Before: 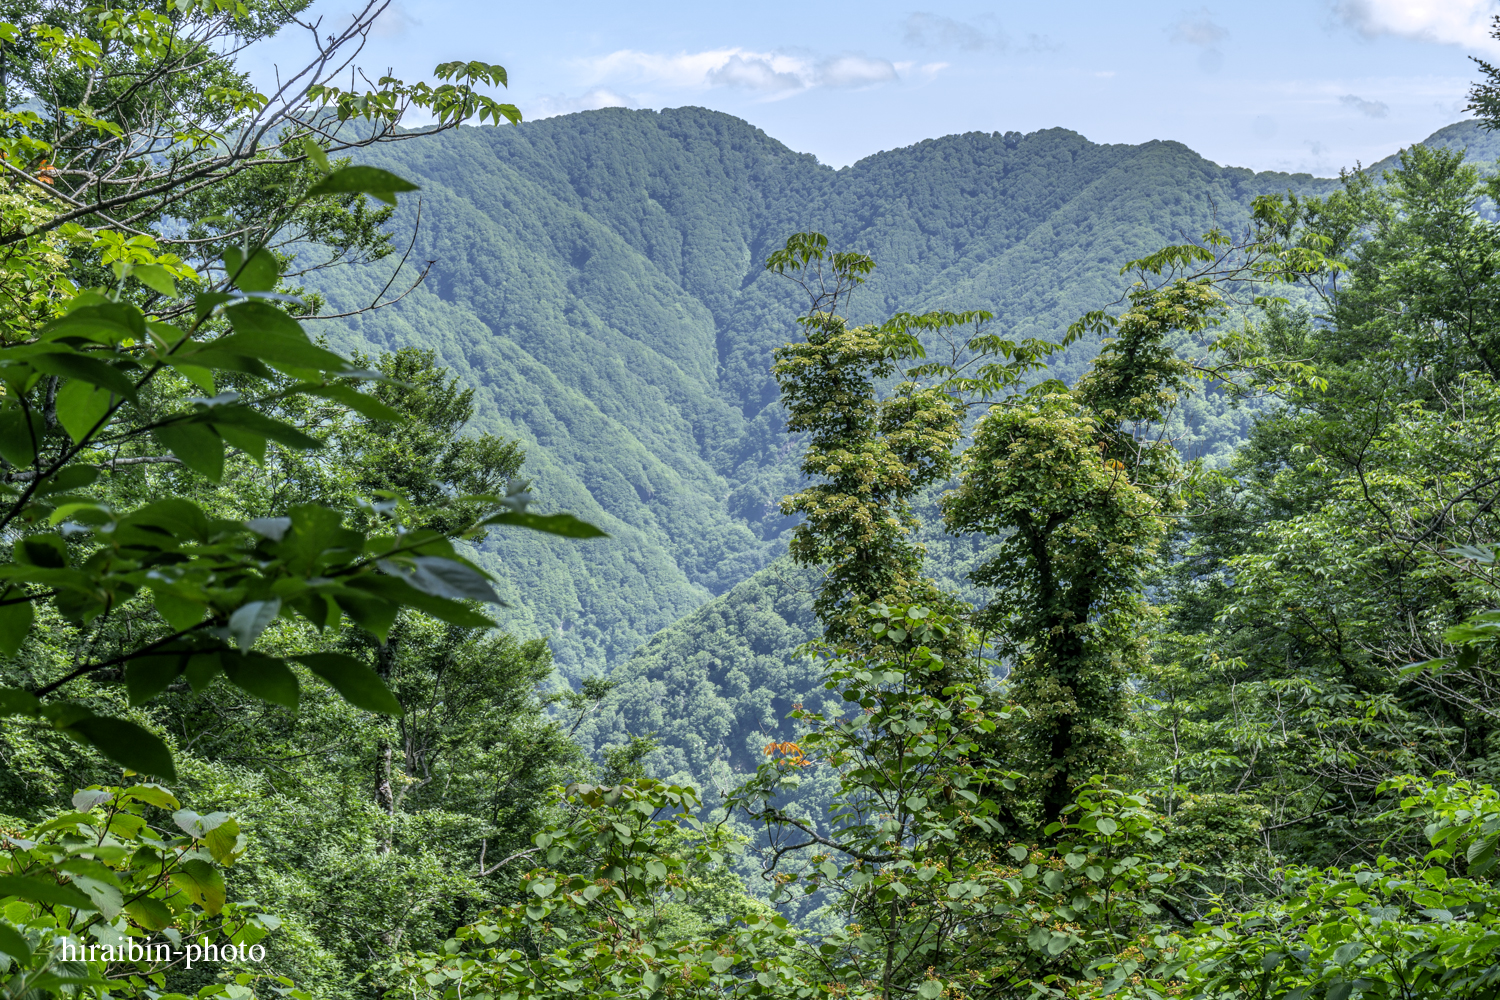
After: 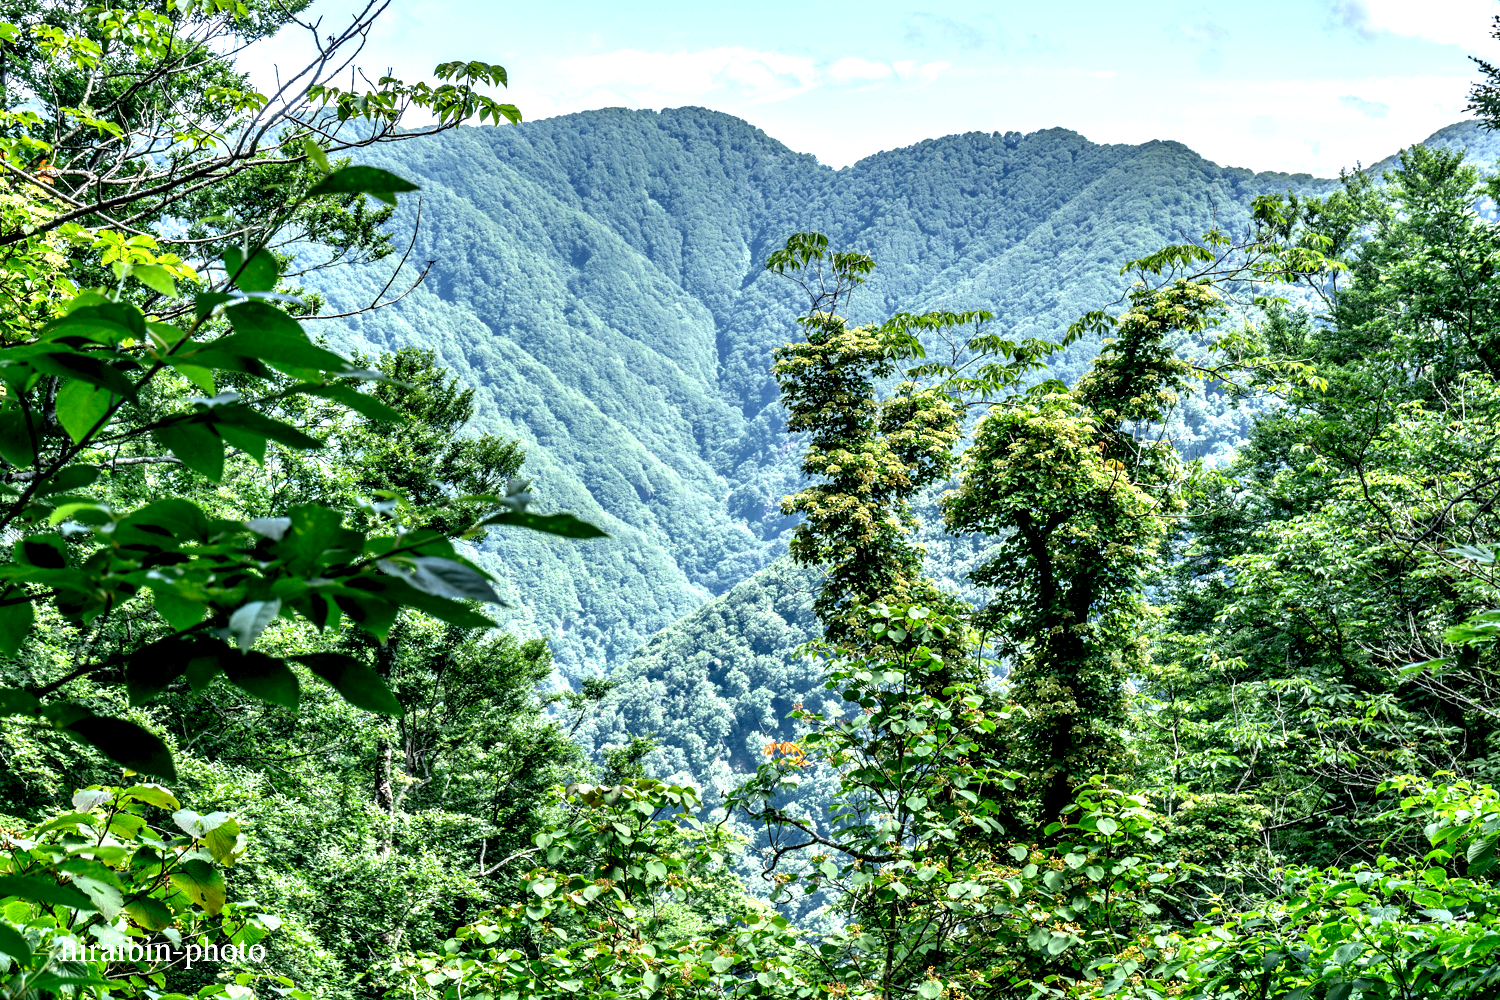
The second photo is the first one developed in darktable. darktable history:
contrast equalizer: y [[0.601, 0.6, 0.598, 0.598, 0.6, 0.601], [0.5 ×6], [0.5 ×6], [0 ×6], [0 ×6]]
exposure: black level correction 0.001, exposure 0.675 EV, compensate highlight preservation false
